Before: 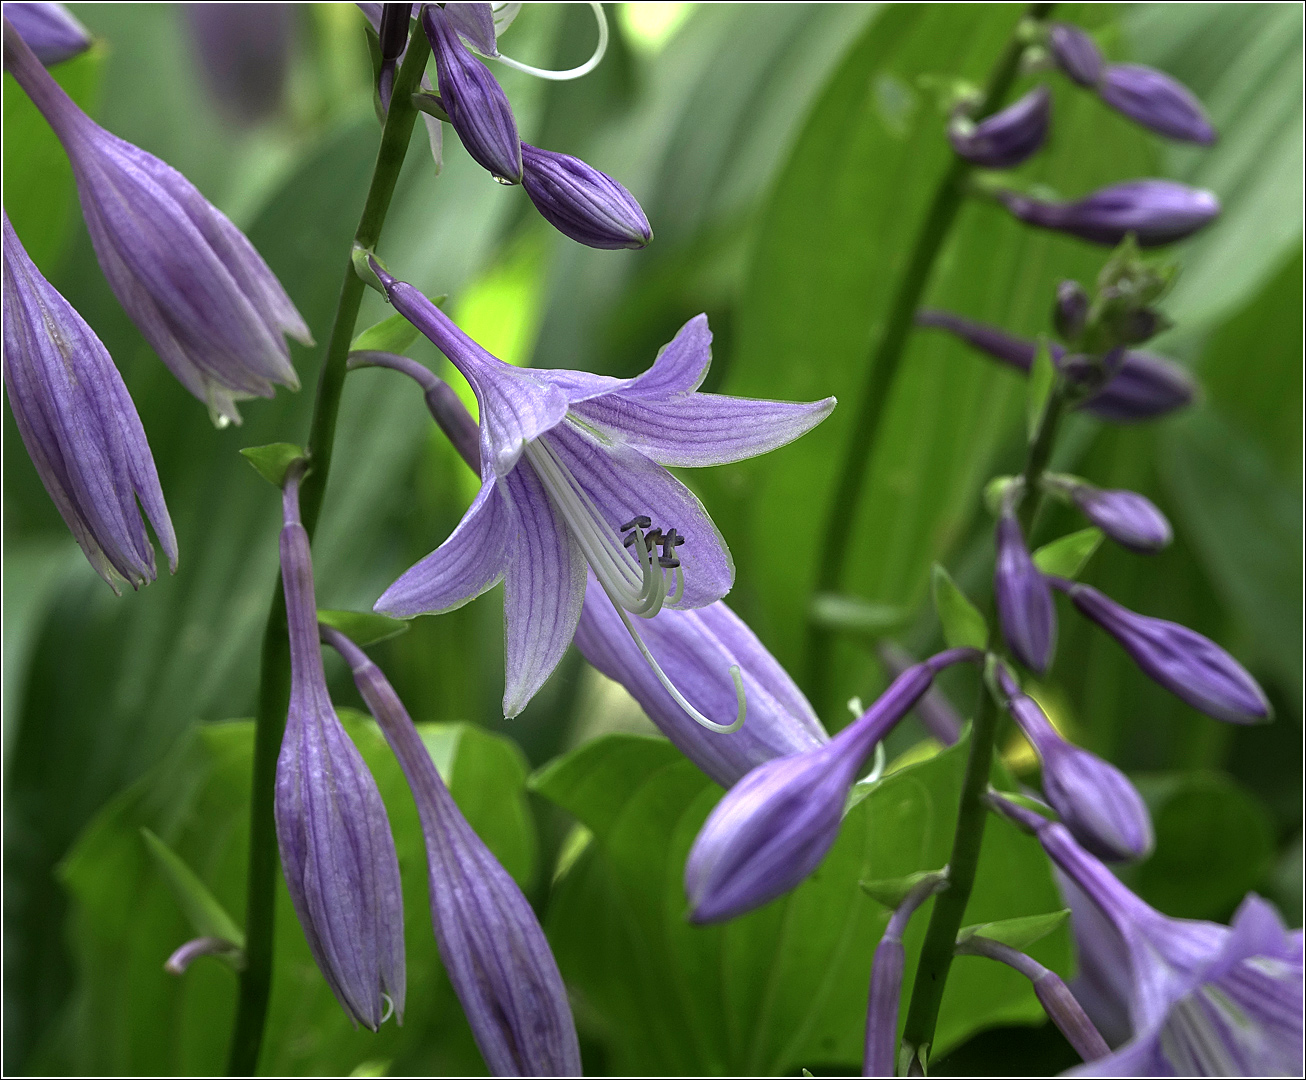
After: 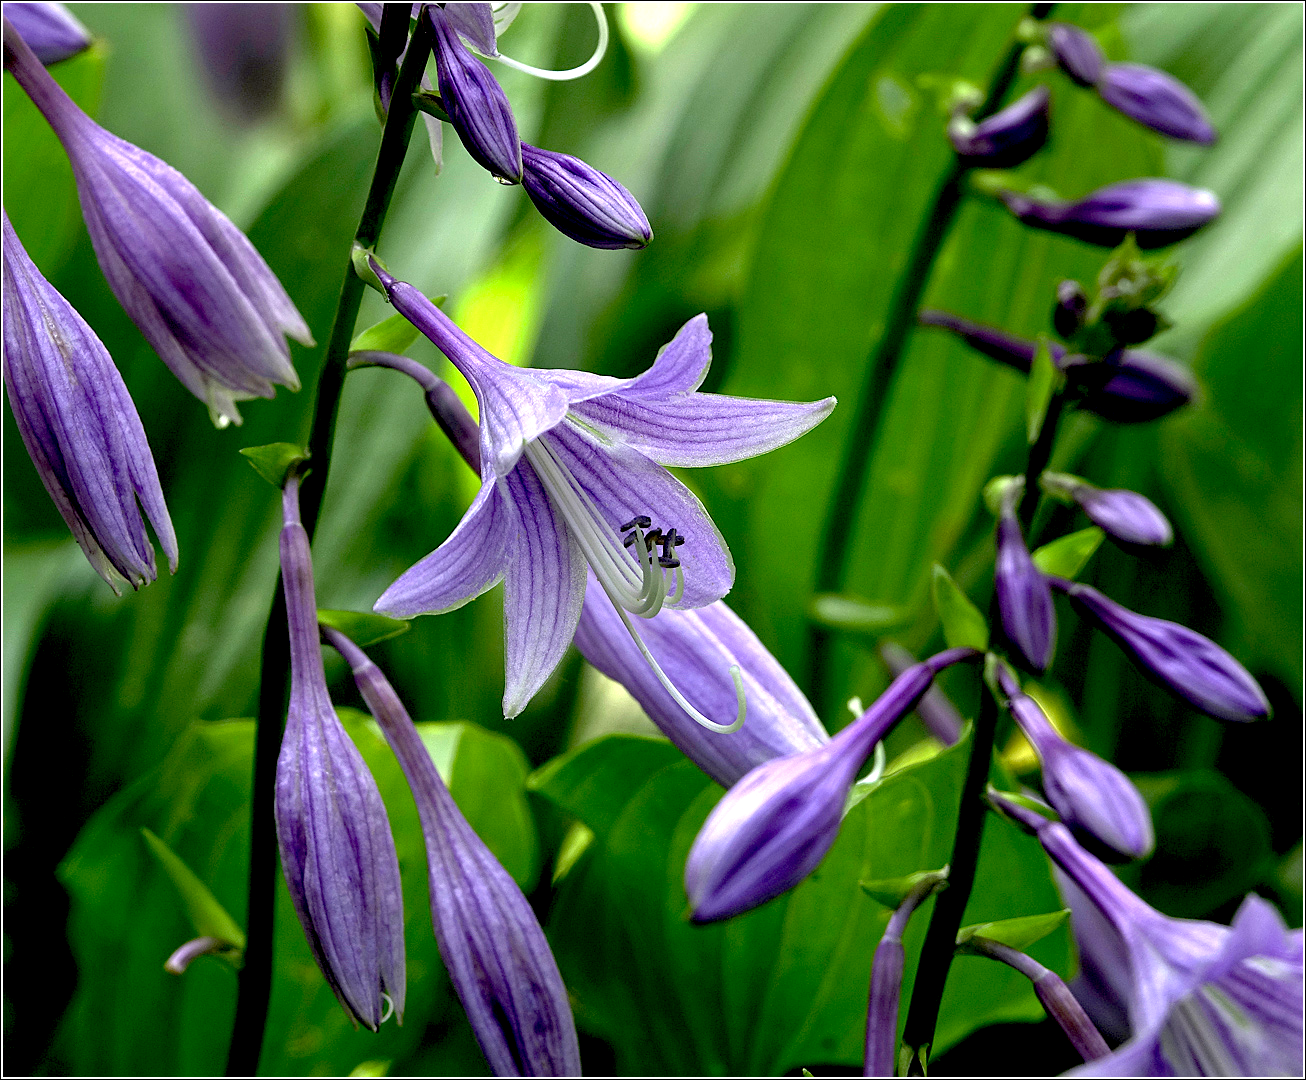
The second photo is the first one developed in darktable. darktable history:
exposure: black level correction 0.039, exposure 0.5 EV, compensate highlight preservation false
